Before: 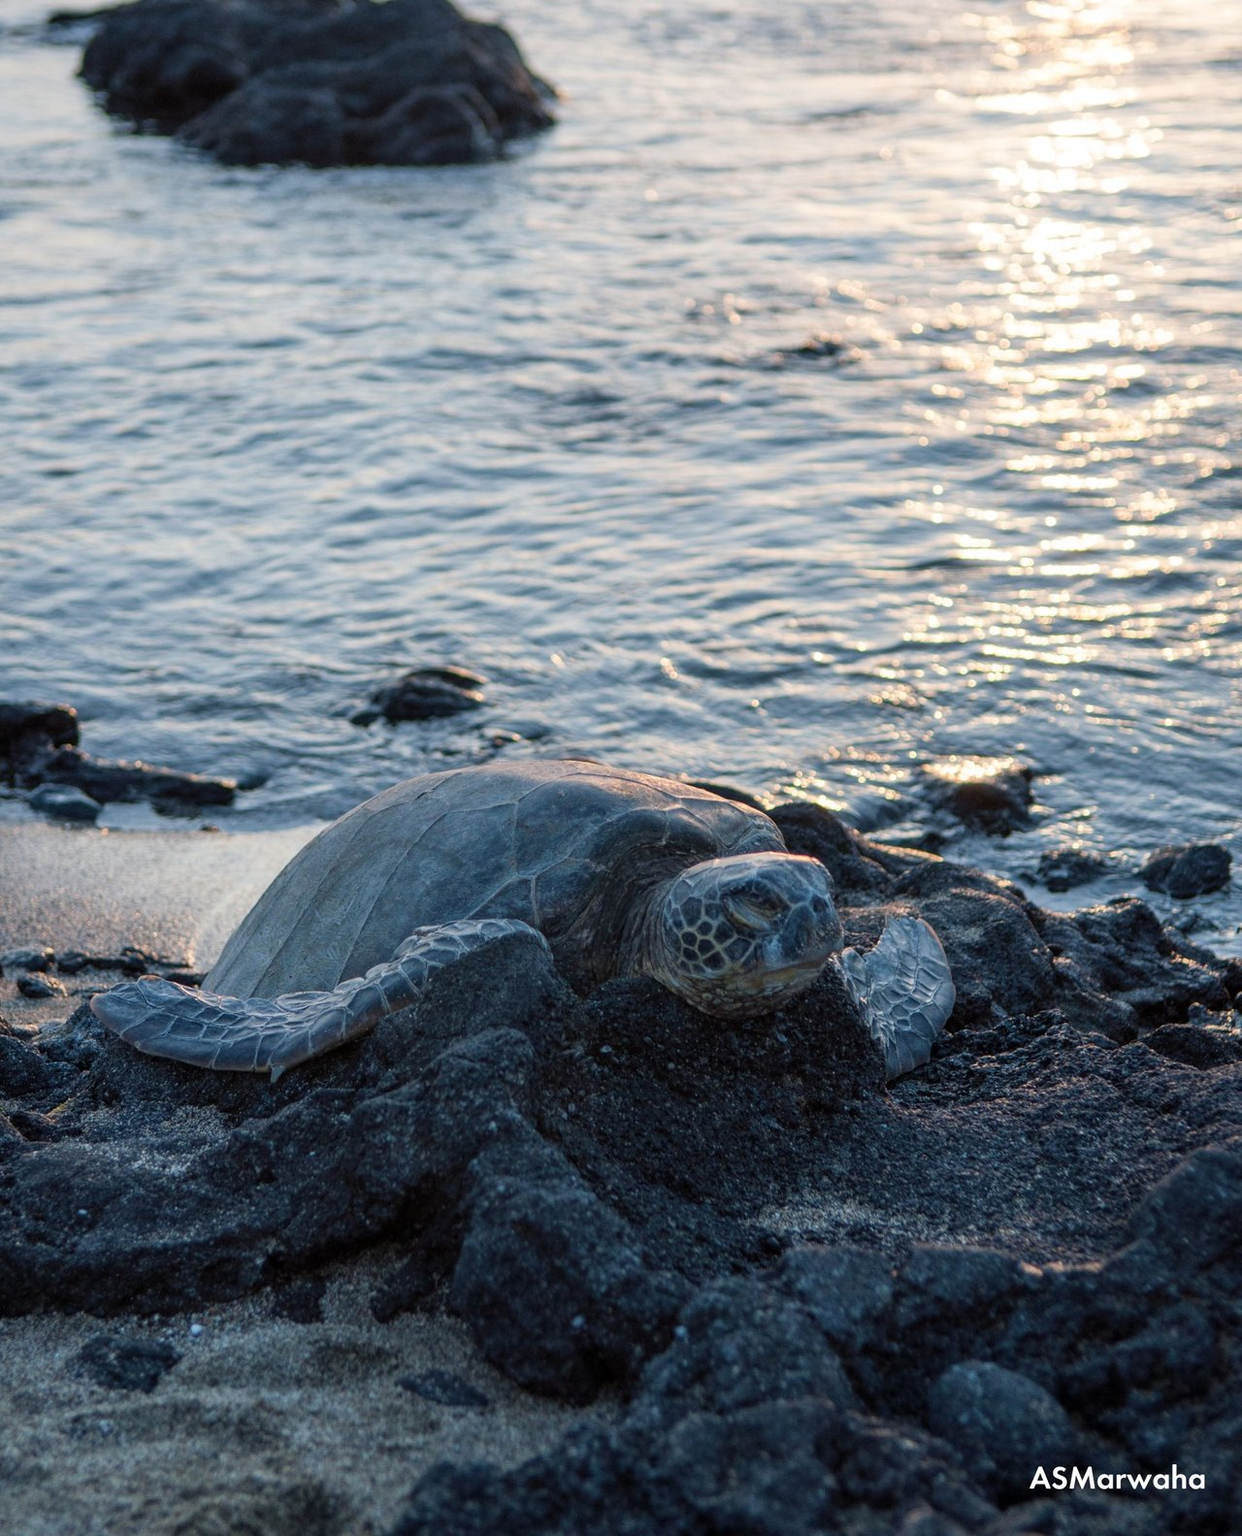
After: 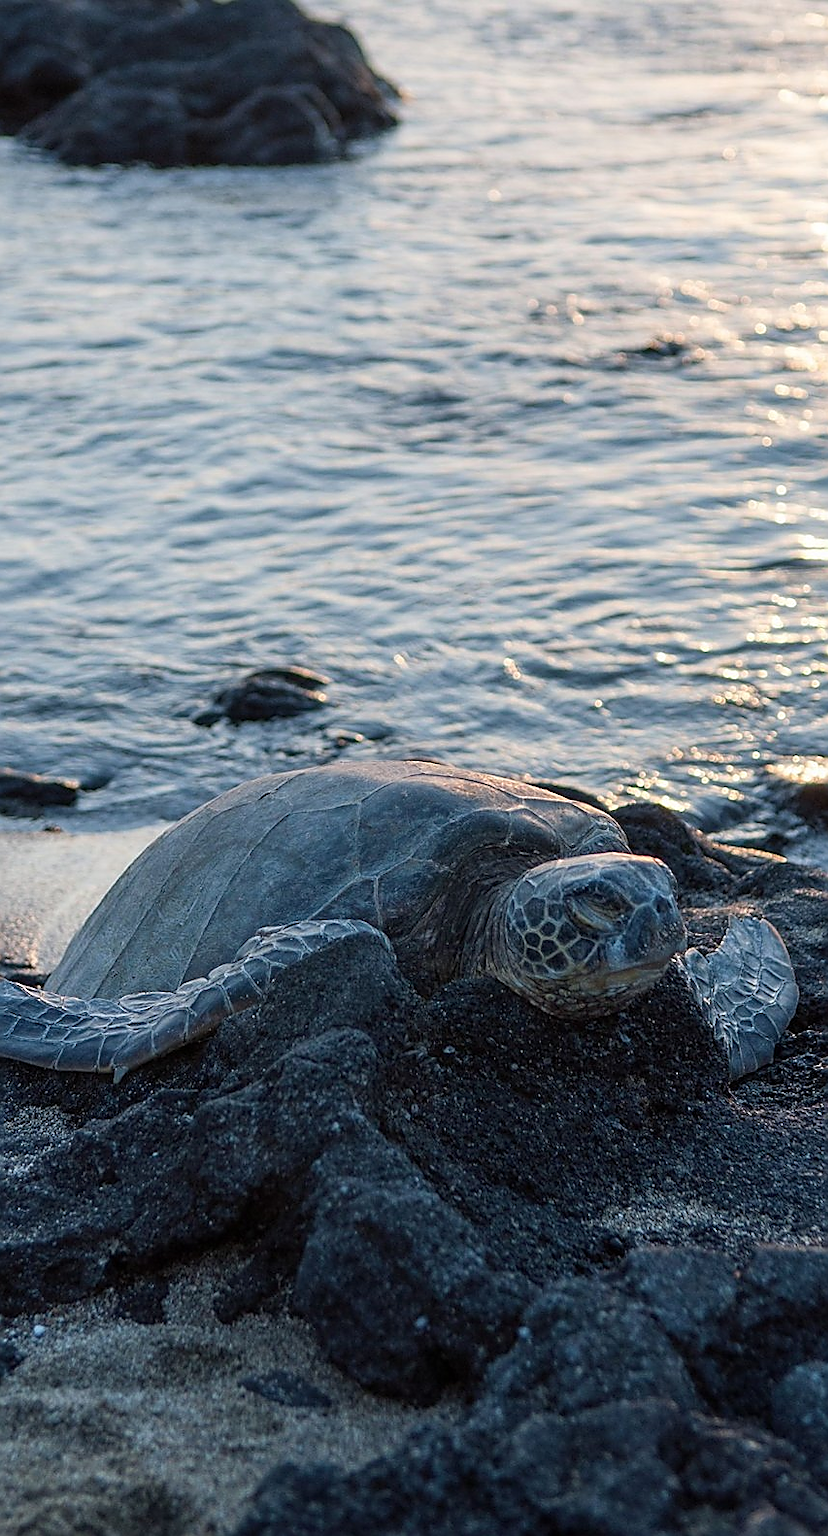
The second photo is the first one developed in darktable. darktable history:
crop and rotate: left 12.673%, right 20.66%
sharpen: radius 1.4, amount 1.25, threshold 0.7
